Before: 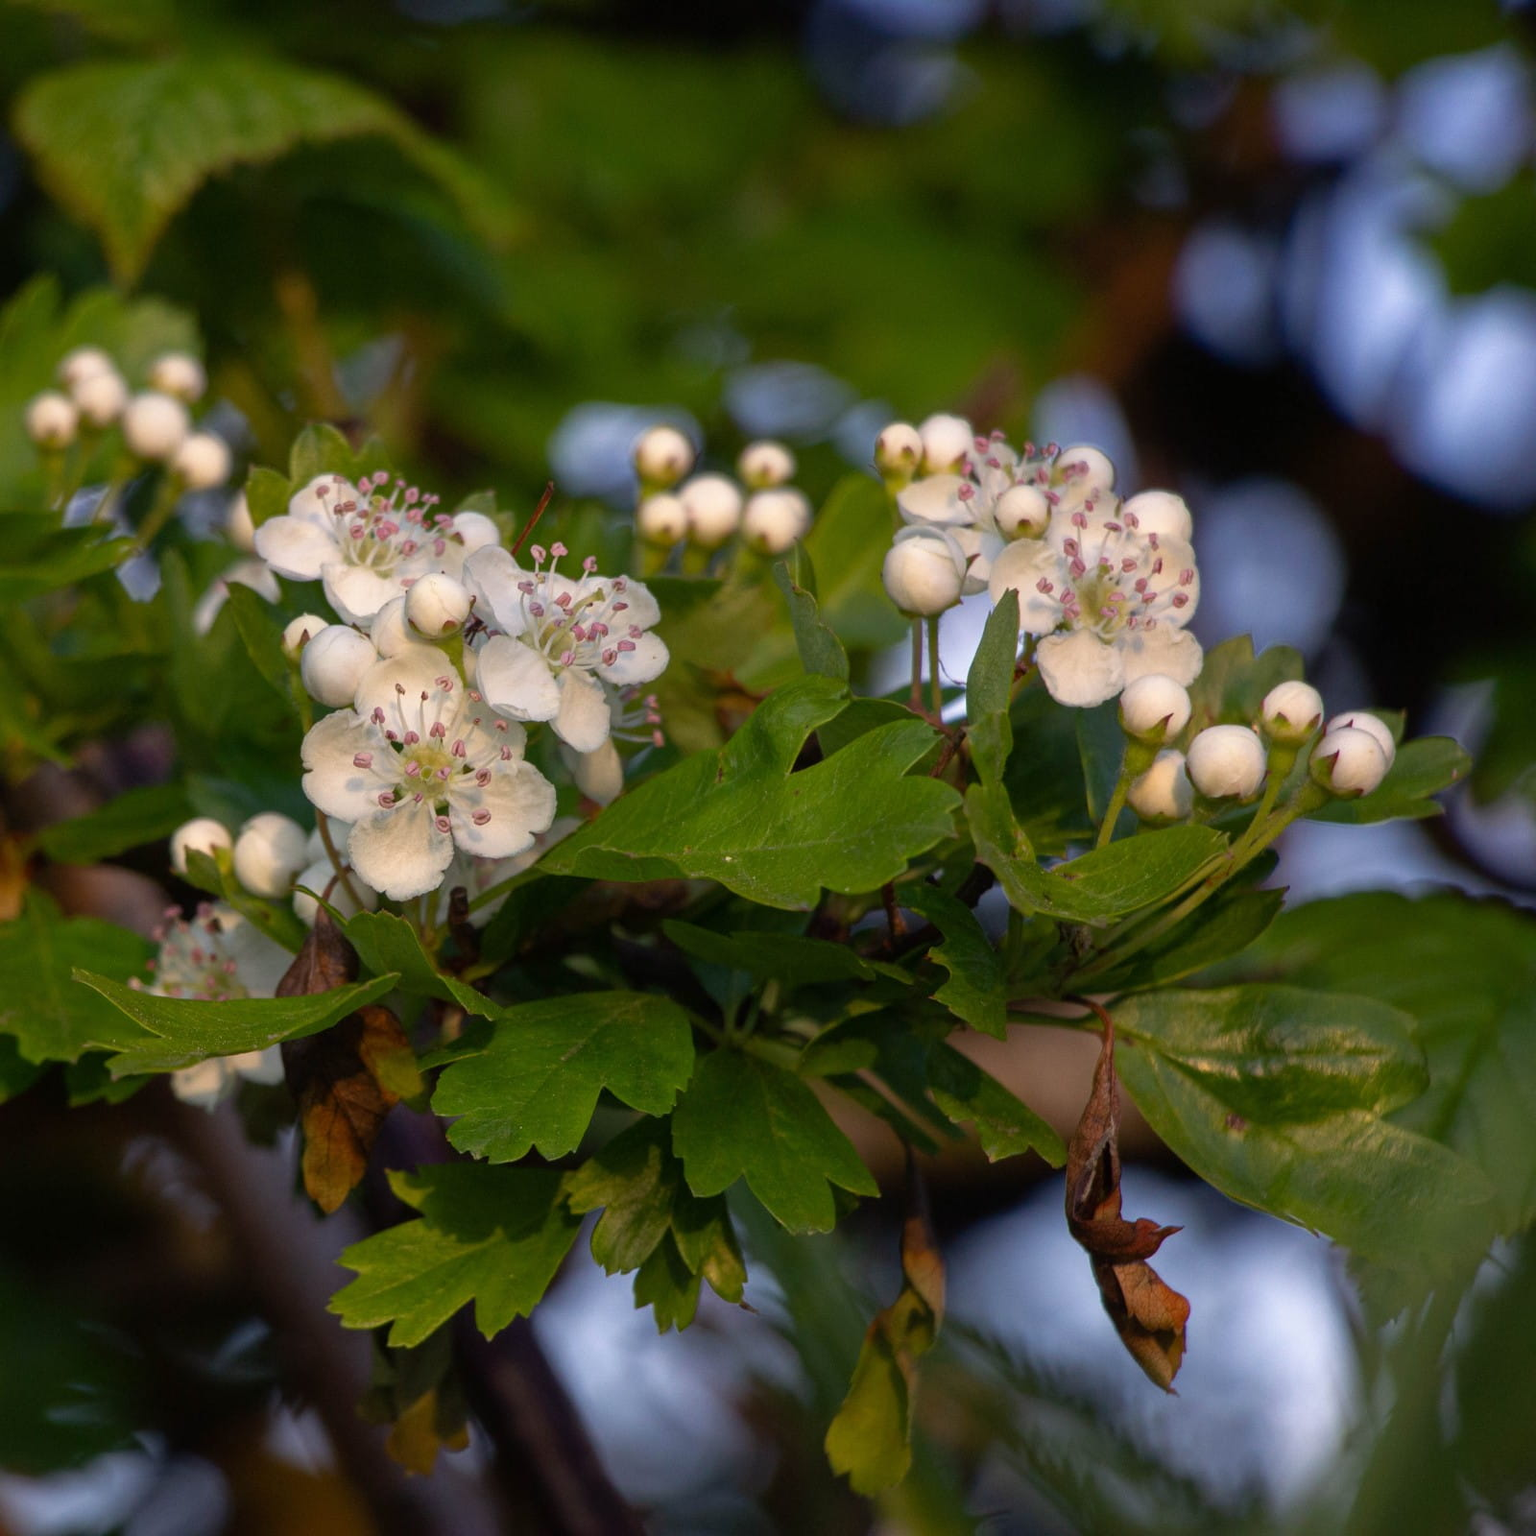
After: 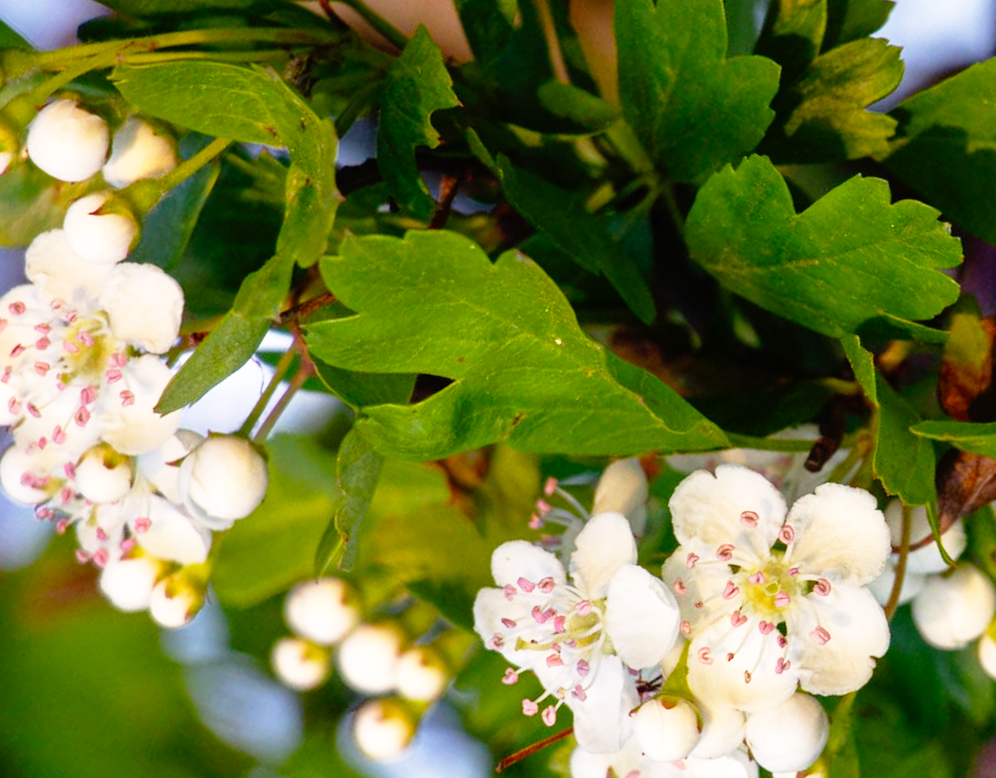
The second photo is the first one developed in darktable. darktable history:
crop and rotate: angle 146.74°, left 9.223%, top 15.602%, right 4.527%, bottom 17.058%
color balance rgb: perceptual saturation grading › global saturation 29.953%, global vibrance -24.942%
base curve: curves: ch0 [(0, 0) (0.012, 0.01) (0.073, 0.168) (0.31, 0.711) (0.645, 0.957) (1, 1)], preserve colors none
